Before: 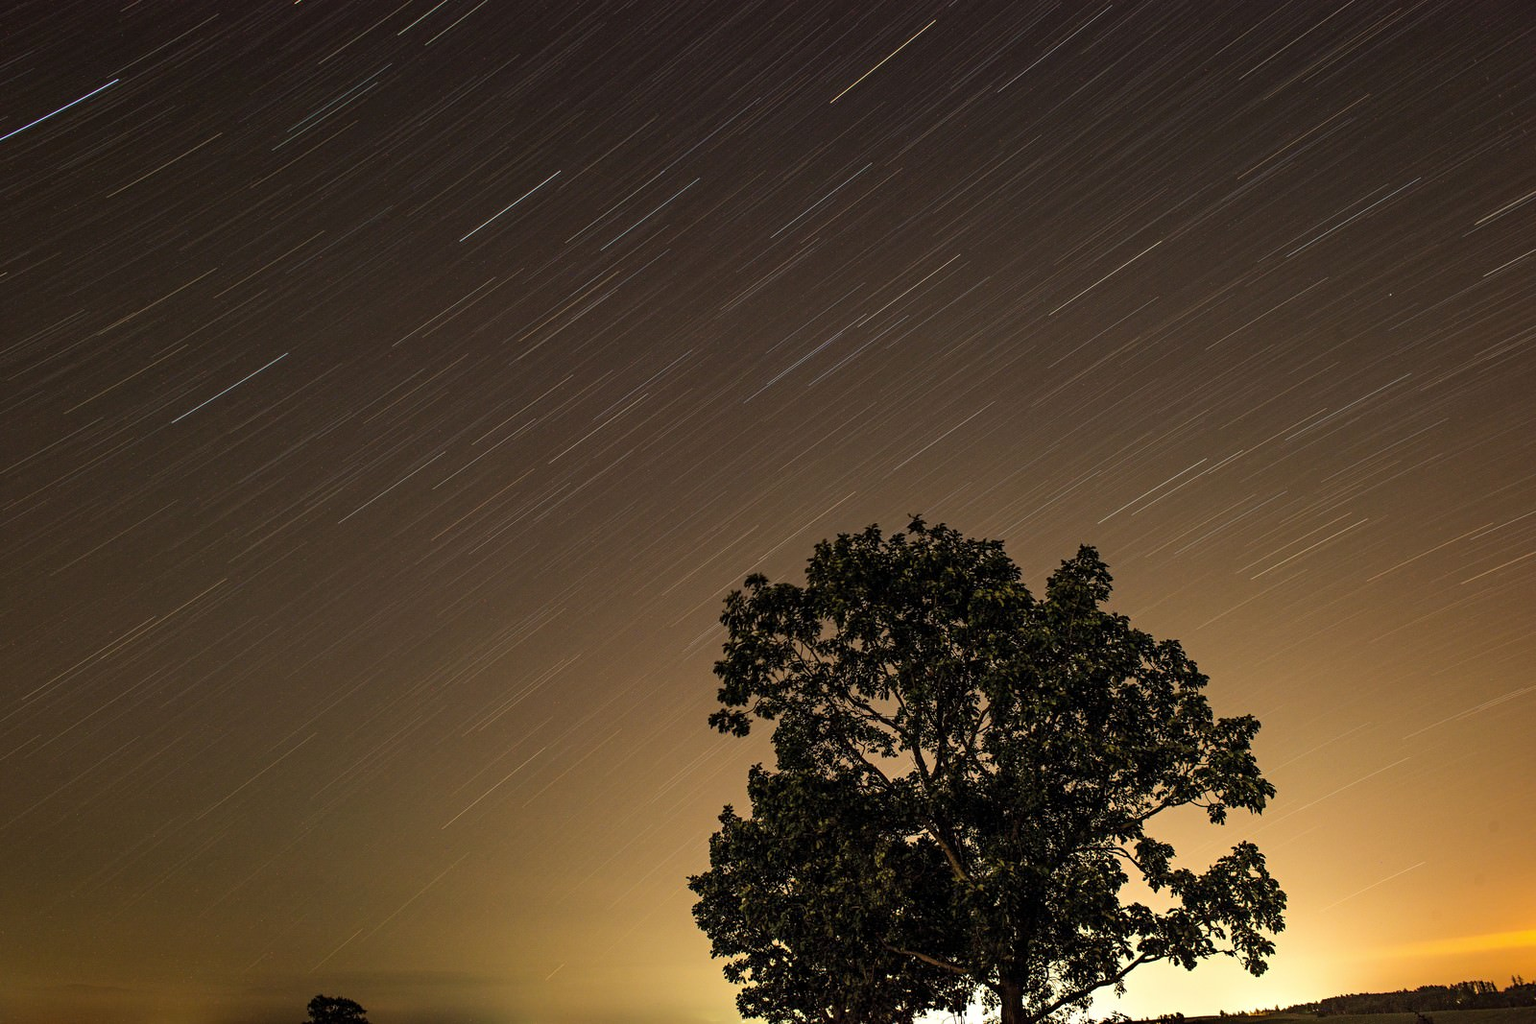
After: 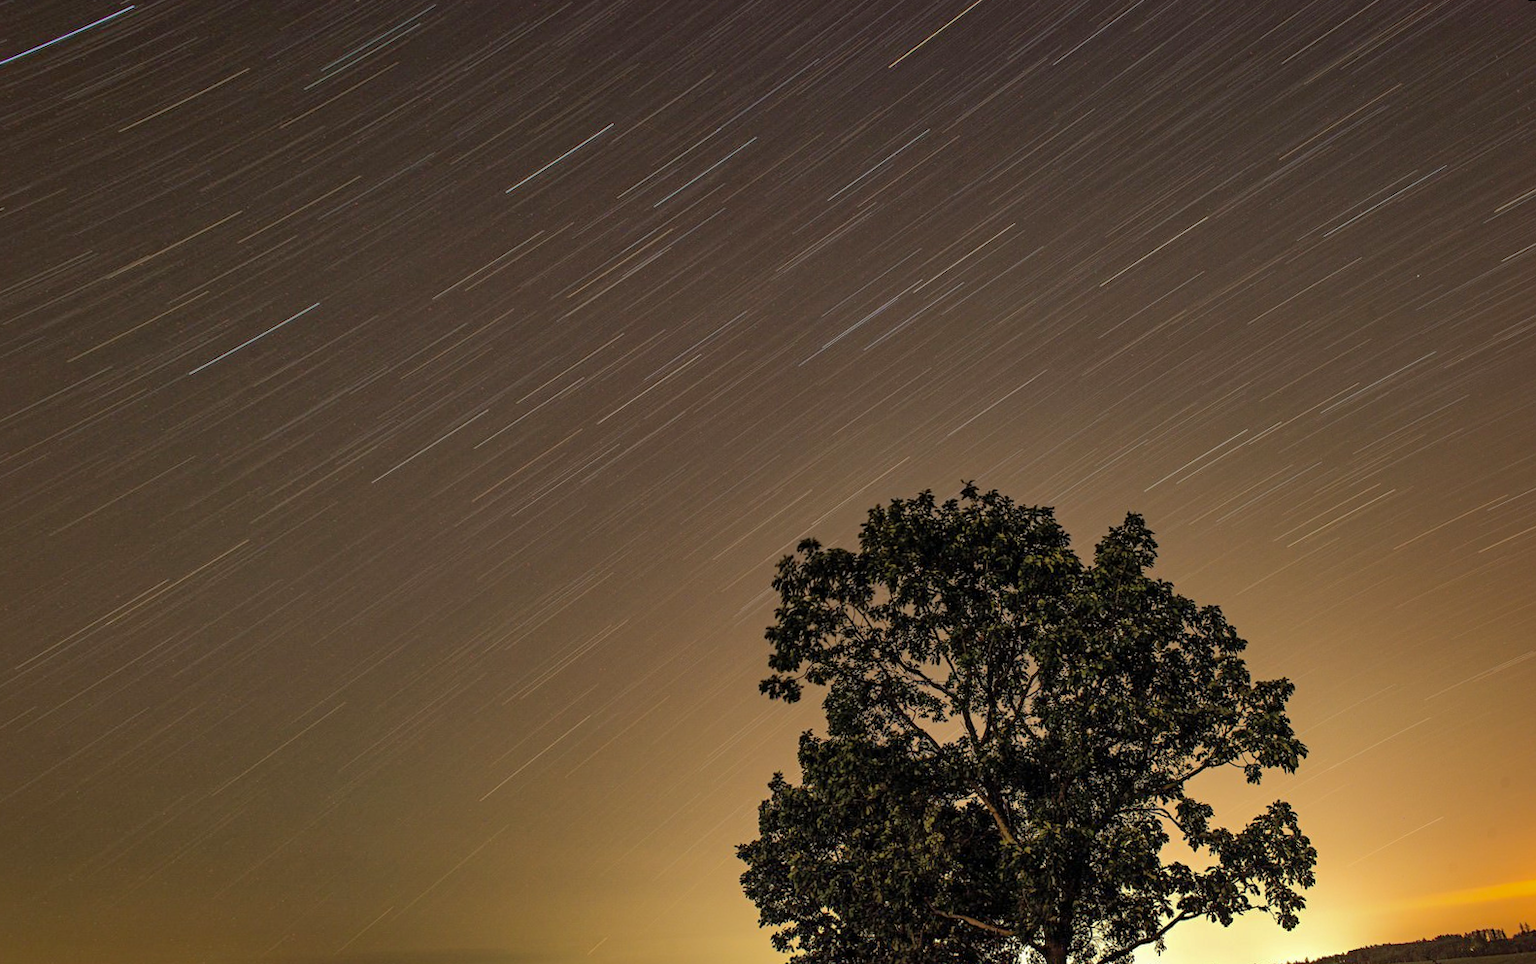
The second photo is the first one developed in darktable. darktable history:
shadows and highlights: on, module defaults
rotate and perspective: rotation 0.679°, lens shift (horizontal) 0.136, crop left 0.009, crop right 0.991, crop top 0.078, crop bottom 0.95
